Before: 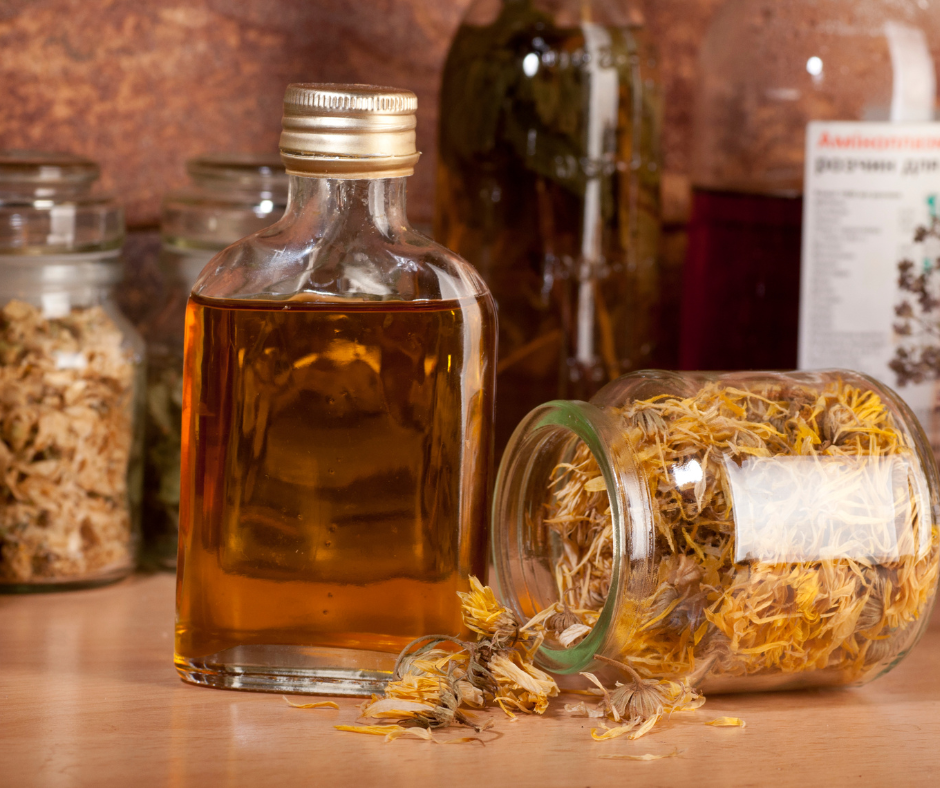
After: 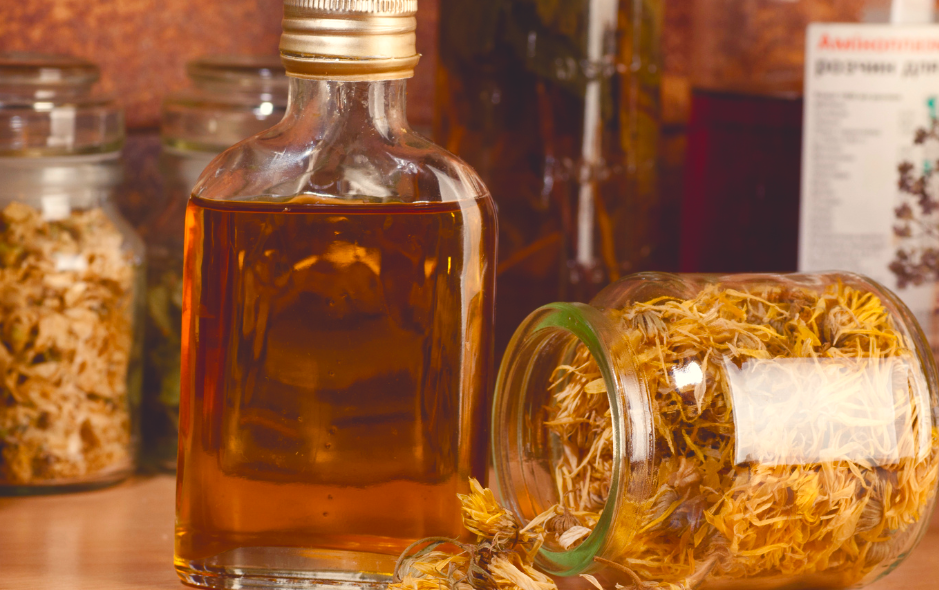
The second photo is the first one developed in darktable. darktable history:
crop and rotate: top 12.5%, bottom 12.5%
color balance rgb: shadows lift › chroma 3%, shadows lift › hue 280.8°, power › hue 330°, highlights gain › chroma 3%, highlights gain › hue 75.6°, global offset › luminance 2%, perceptual saturation grading › global saturation 20%, perceptual saturation grading › highlights -25%, perceptual saturation grading › shadows 50%, global vibrance 20.33%
